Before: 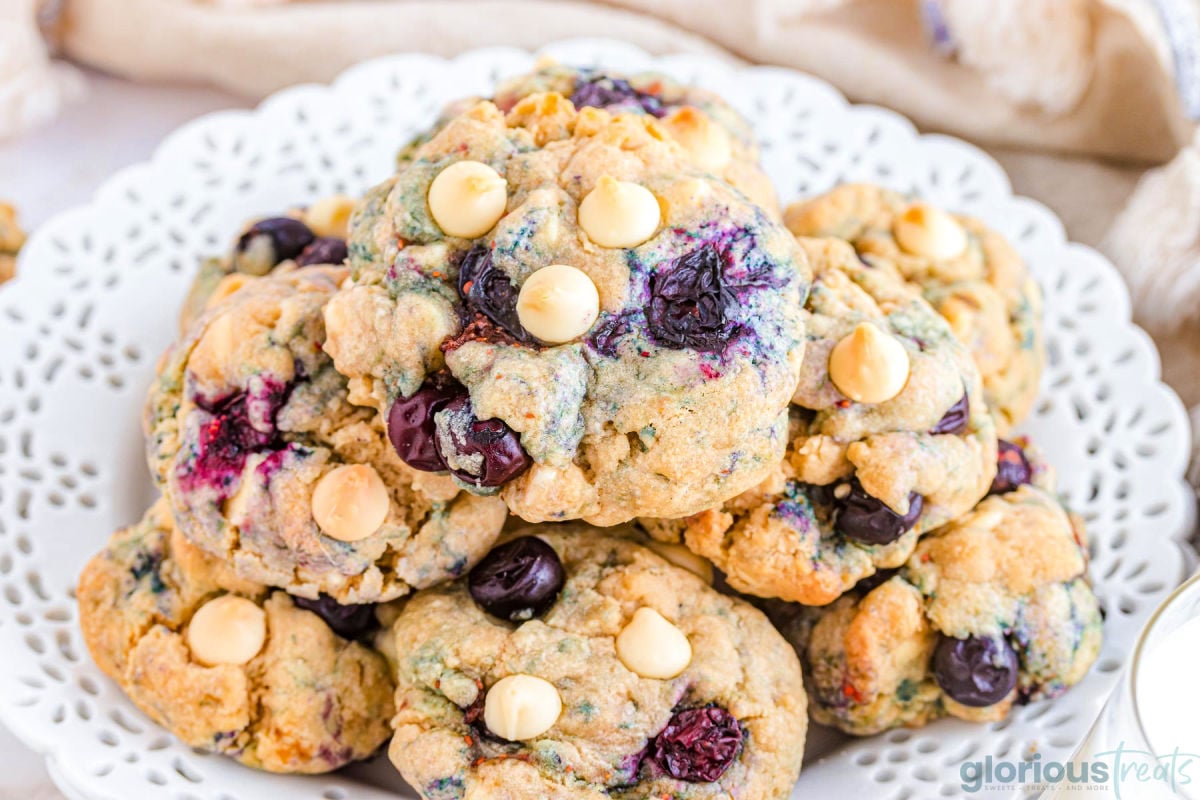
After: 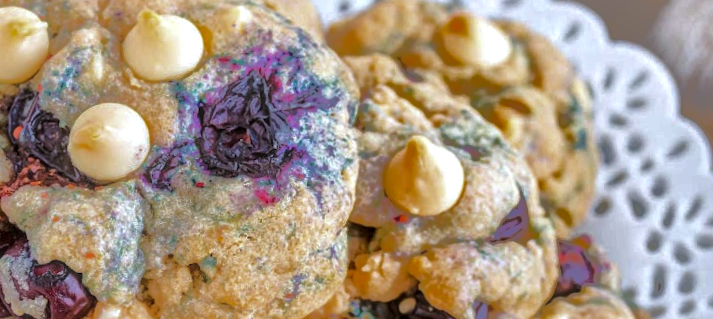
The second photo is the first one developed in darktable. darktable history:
crop: left 36.005%, top 18.293%, right 0.31%, bottom 38.444%
tone equalizer: on, module defaults
shadows and highlights: shadows 38.43, highlights -74.54
haze removal: strength -0.05
rotate and perspective: rotation -4.57°, crop left 0.054, crop right 0.944, crop top 0.087, crop bottom 0.914
white balance: red 0.983, blue 1.036
local contrast: detail 130%
